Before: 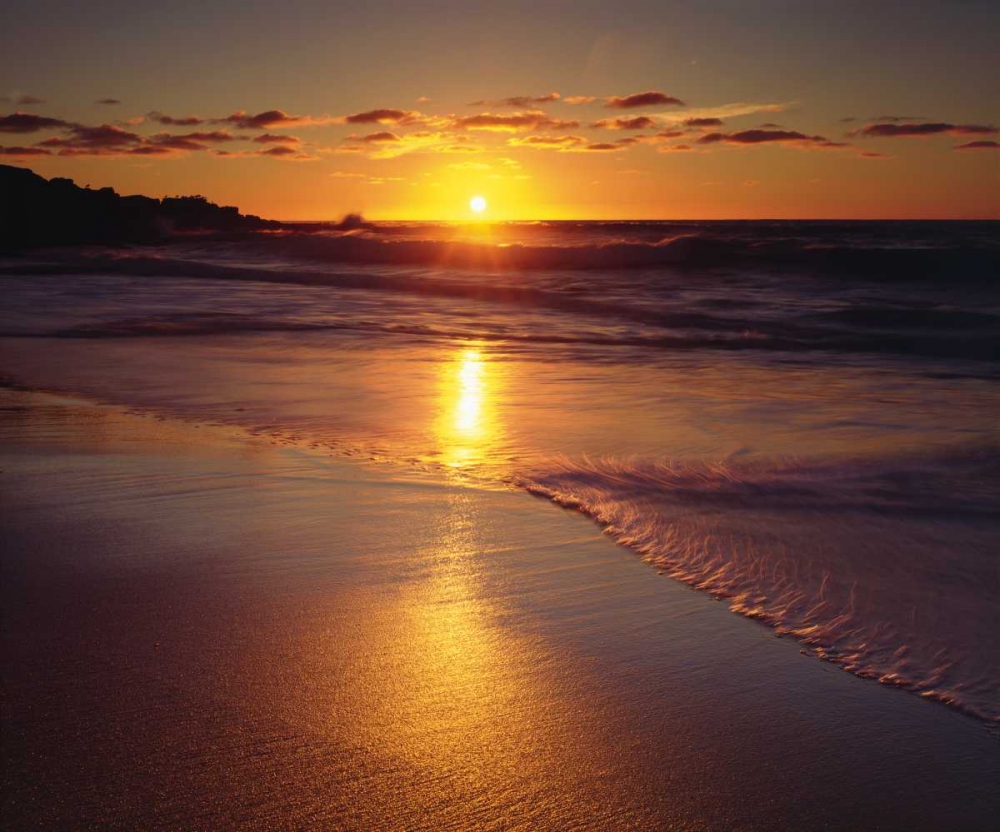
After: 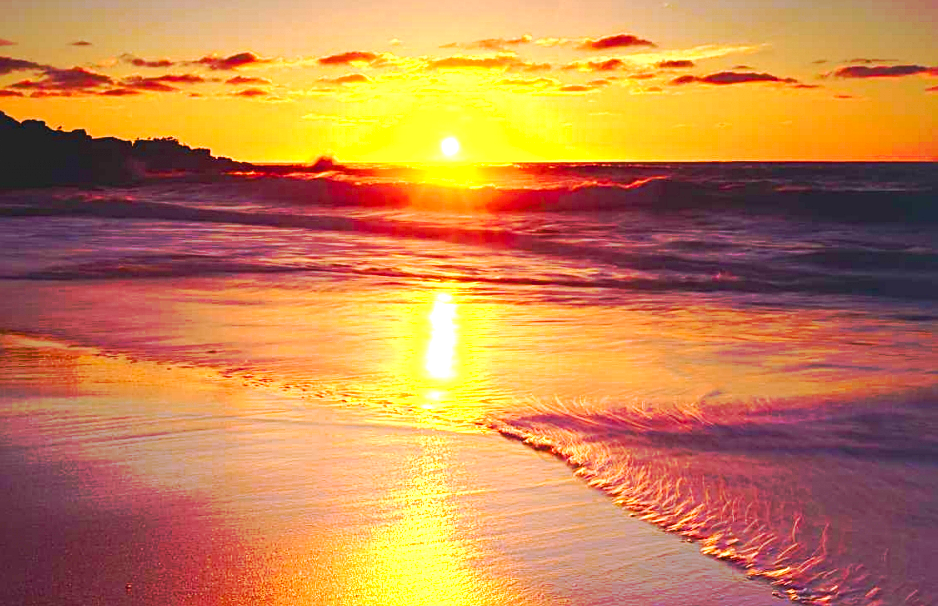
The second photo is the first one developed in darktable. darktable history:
crop: left 2.842%, top 7.001%, right 3.263%, bottom 20.159%
color correction: highlights b* 0.016, saturation 0.985
contrast brightness saturation: contrast -0.126
sharpen: on, module defaults
tone curve: curves: ch0 [(0, 0) (0.003, 0.003) (0.011, 0.011) (0.025, 0.024) (0.044, 0.044) (0.069, 0.068) (0.1, 0.098) (0.136, 0.133) (0.177, 0.174) (0.224, 0.22) (0.277, 0.272) (0.335, 0.329) (0.399, 0.392) (0.468, 0.46) (0.543, 0.607) (0.623, 0.676) (0.709, 0.75) (0.801, 0.828) (0.898, 0.912) (1, 1)], preserve colors none
tone equalizer: edges refinement/feathering 500, mask exposure compensation -1.57 EV, preserve details no
exposure: black level correction 0.001, exposure 1.737 EV, compensate highlight preservation false
color balance rgb: linear chroma grading › global chroma 15.549%, perceptual saturation grading › global saturation 13.957%, perceptual saturation grading › highlights -25.48%, perceptual saturation grading › shadows 25.524%, global vibrance 26.708%, contrast 6.879%
